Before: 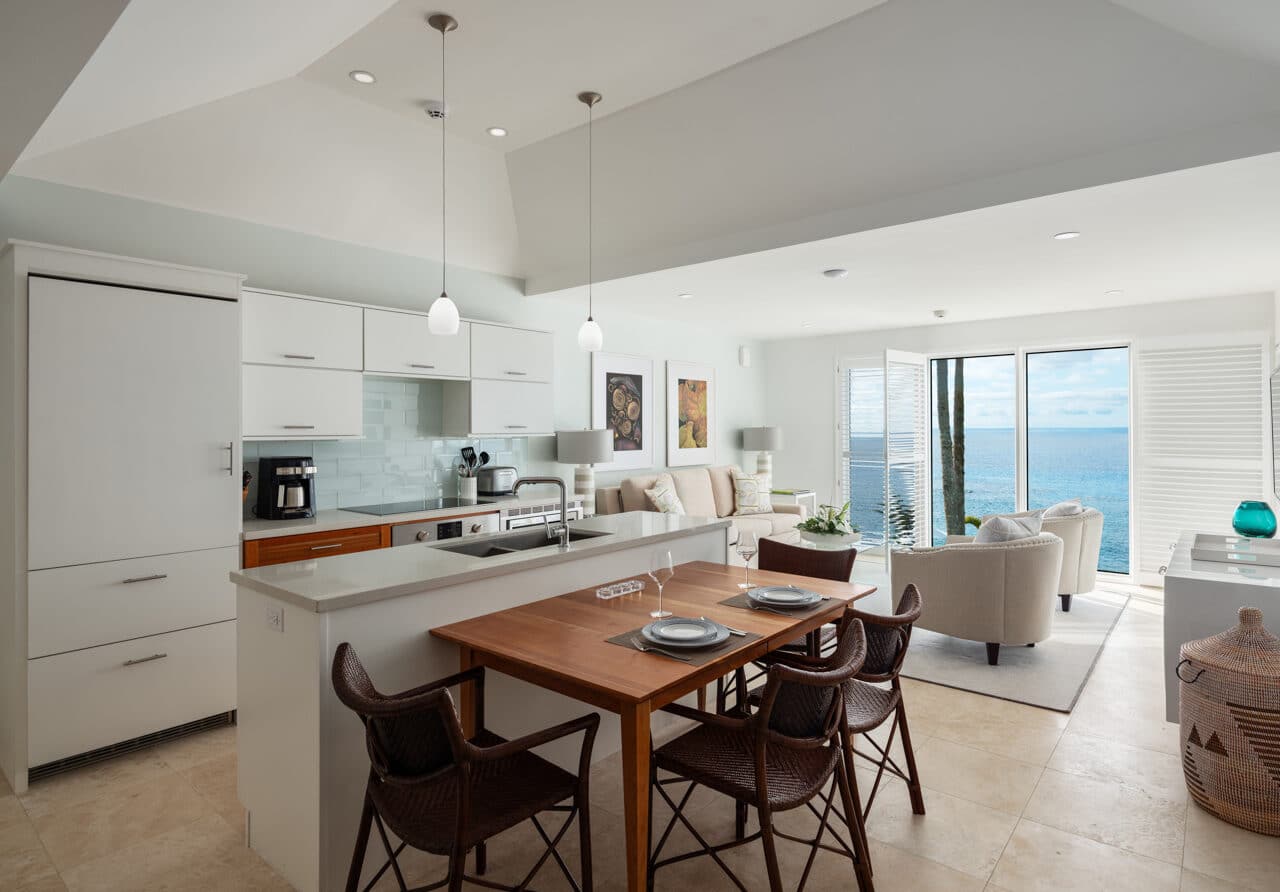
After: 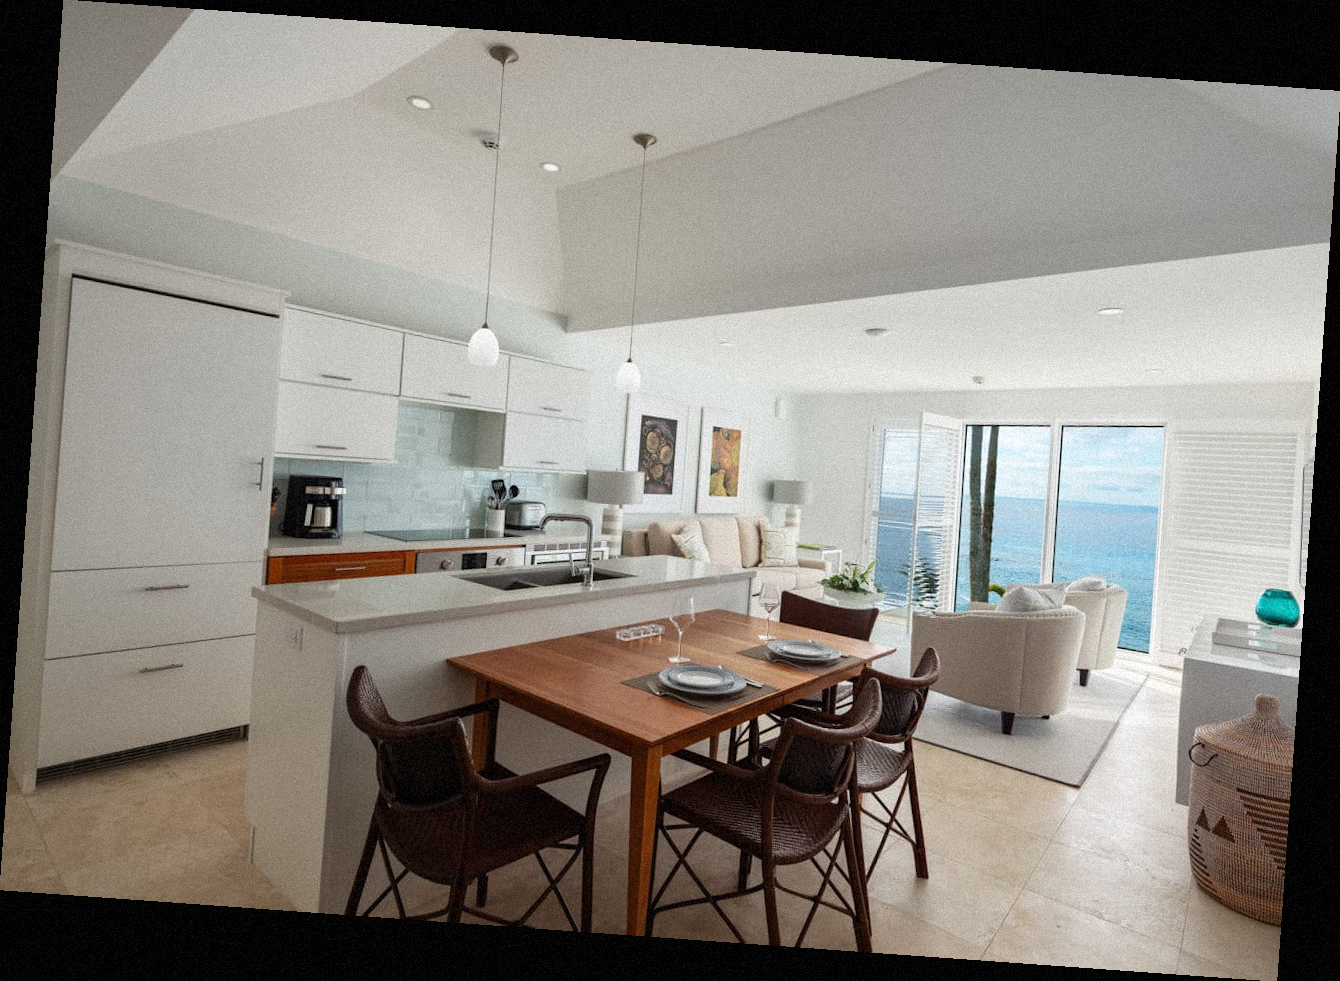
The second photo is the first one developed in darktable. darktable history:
rotate and perspective: rotation 4.1°, automatic cropping off
grain: mid-tones bias 0%
